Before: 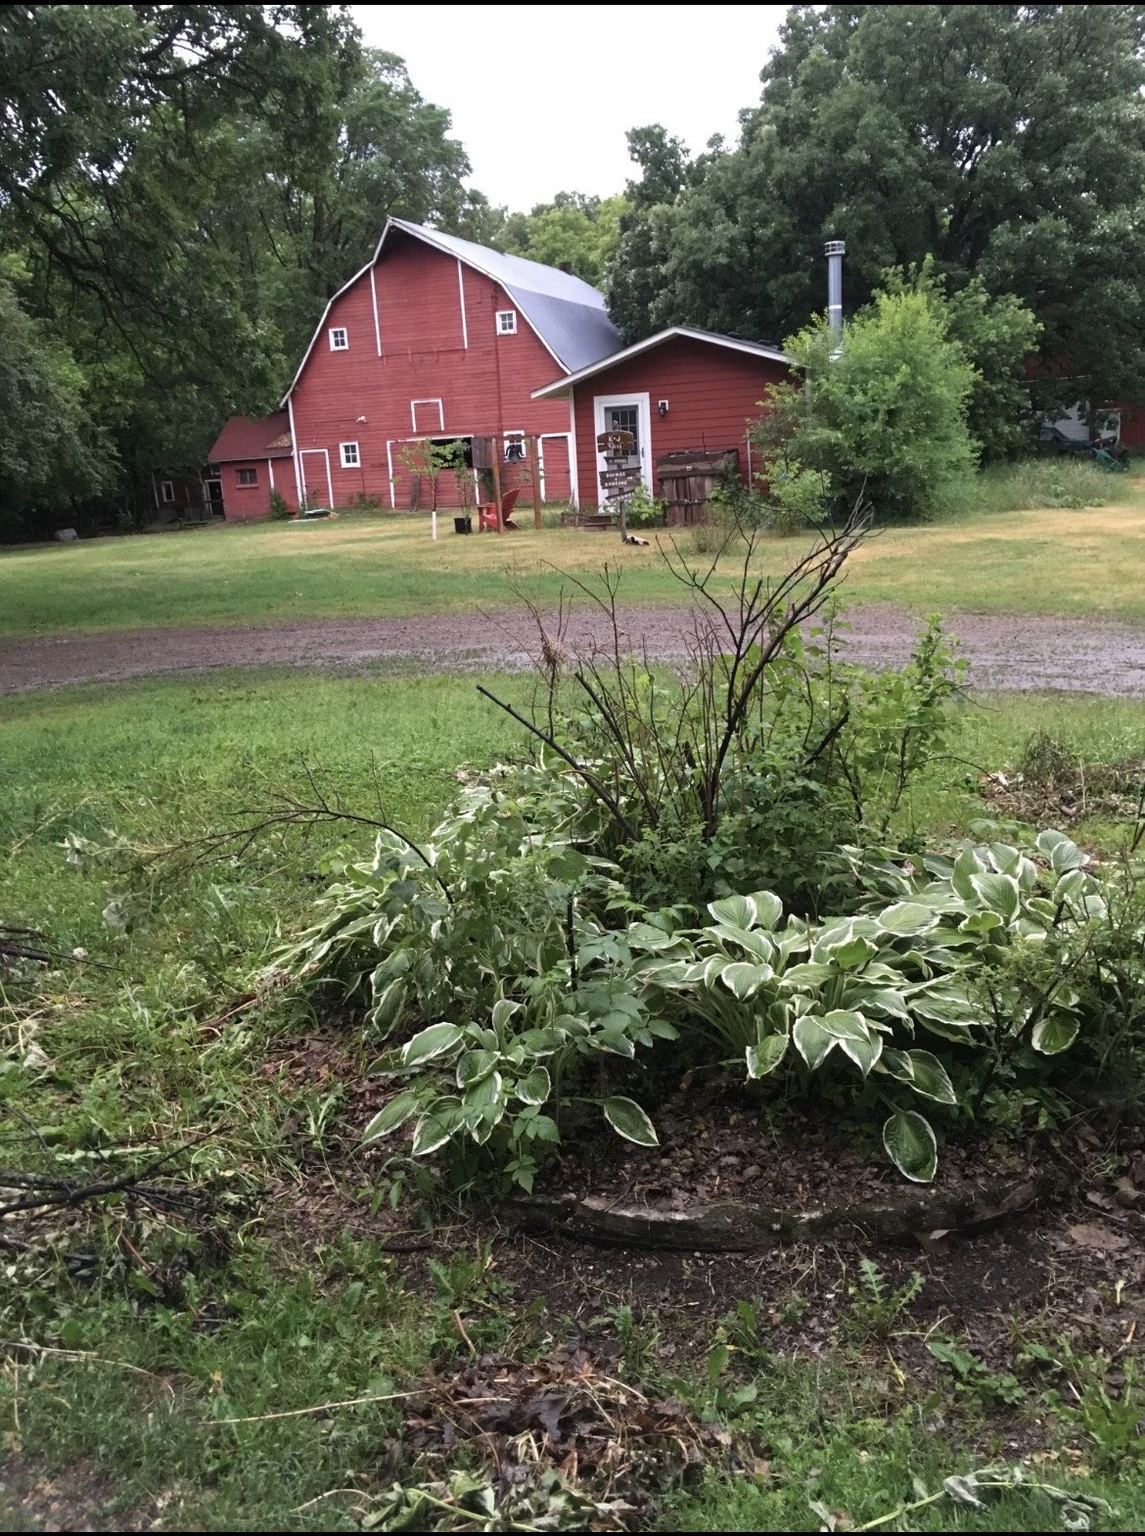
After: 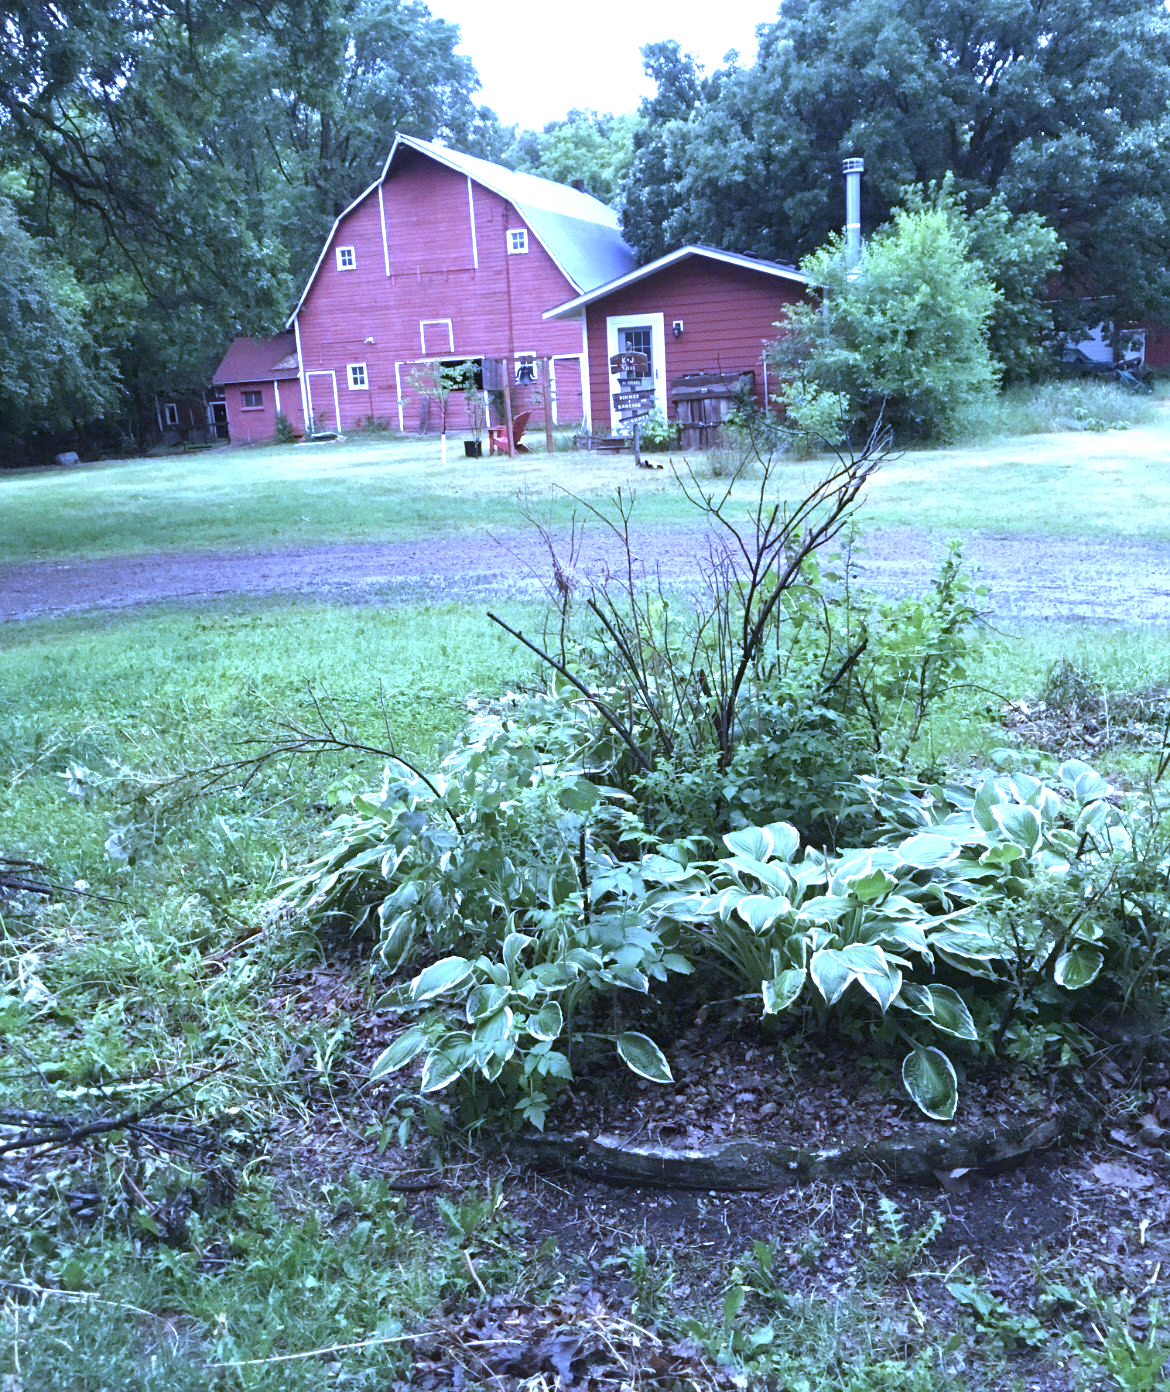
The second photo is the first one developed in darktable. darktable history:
white balance: red 0.766, blue 1.537
exposure: black level correction 0, exposure 1.2 EV, compensate exposure bias true, compensate highlight preservation false
crop and rotate: top 5.609%, bottom 5.609%
